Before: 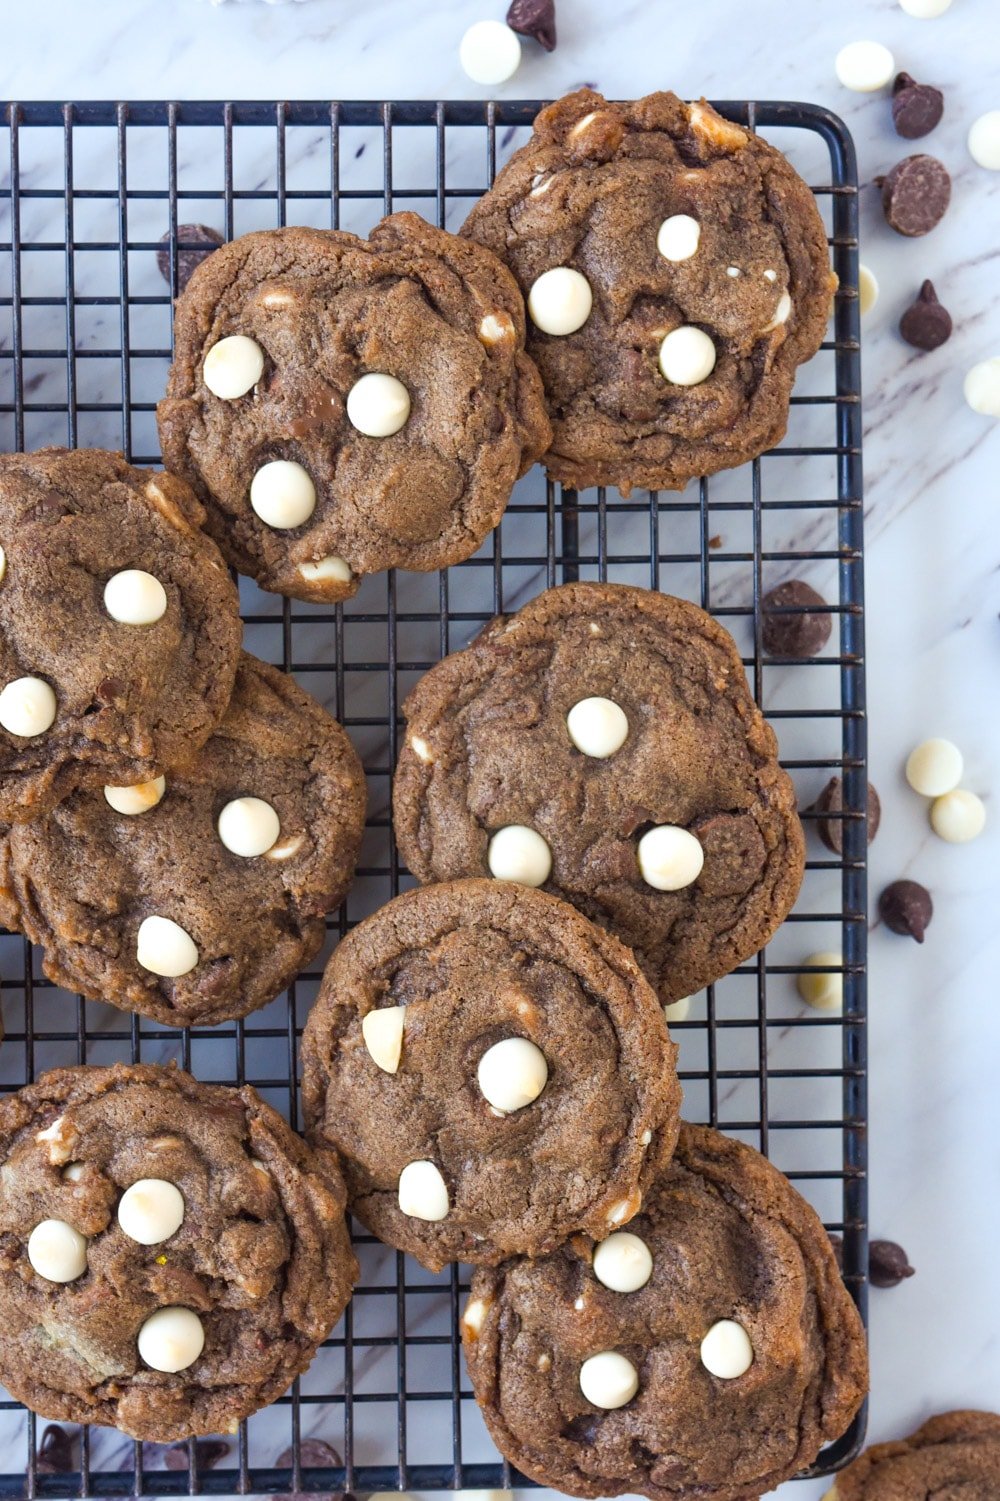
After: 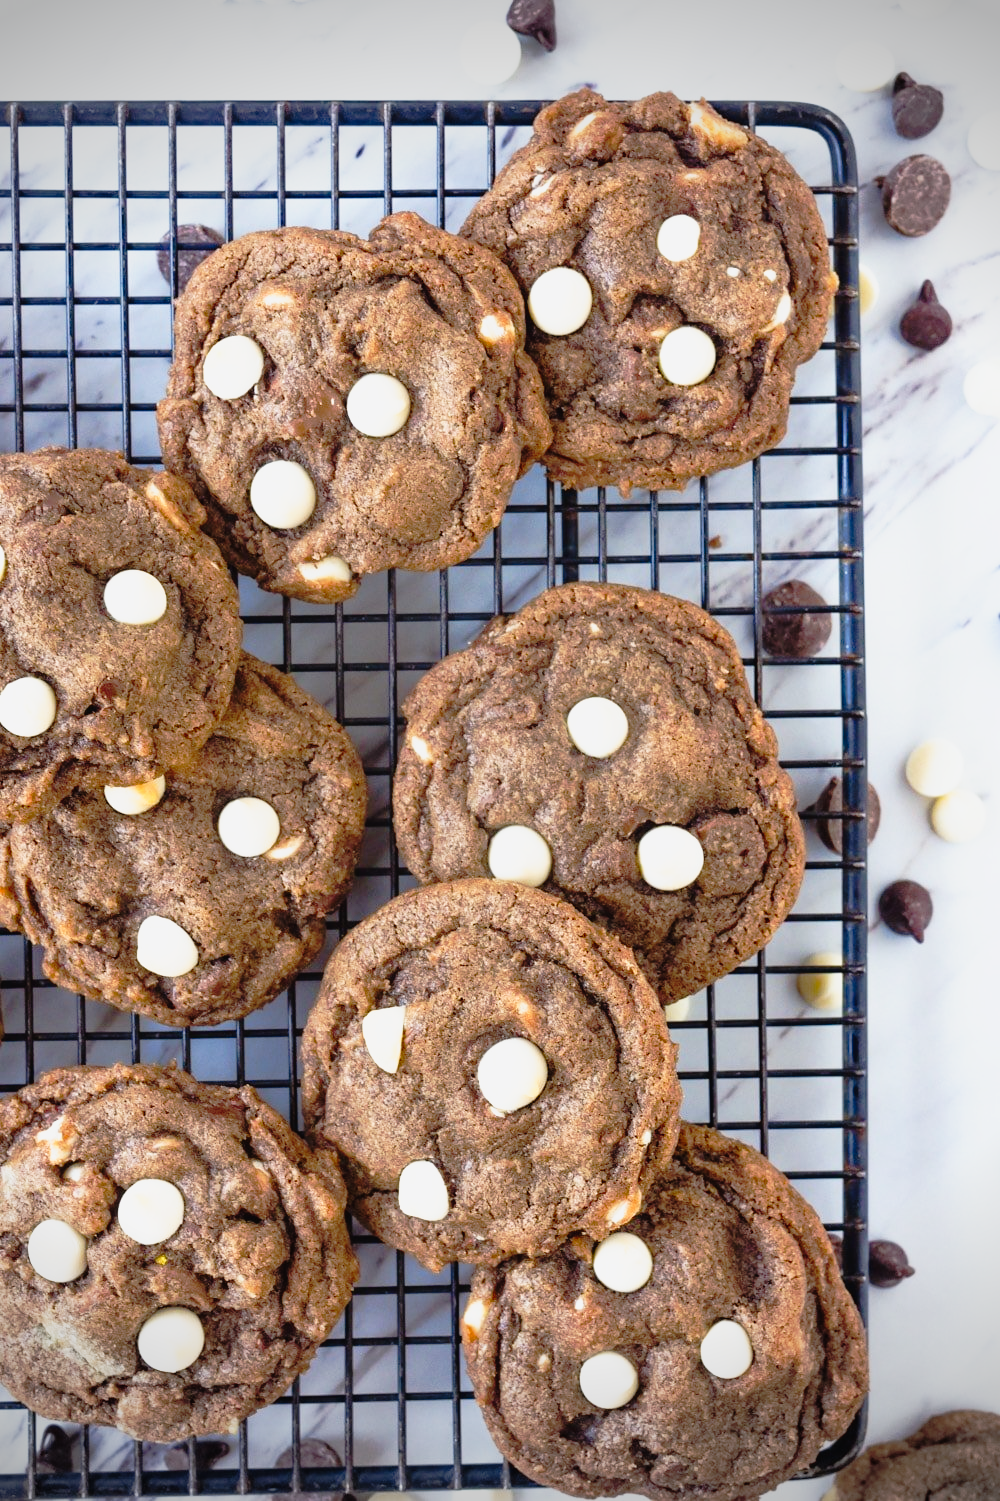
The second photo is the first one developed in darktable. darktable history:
vignetting: fall-off start 88.81%, fall-off radius 44.24%, width/height ratio 1.155
tone curve: curves: ch0 [(0, 0.015) (0.091, 0.055) (0.184, 0.159) (0.304, 0.382) (0.492, 0.579) (0.628, 0.755) (0.832, 0.932) (0.984, 0.963)]; ch1 [(0, 0) (0.34, 0.235) (0.493, 0.5) (0.554, 0.56) (0.764, 0.815) (1, 1)]; ch2 [(0, 0) (0.44, 0.458) (0.476, 0.477) (0.542, 0.586) (0.674, 0.724) (1, 1)], preserve colors none
